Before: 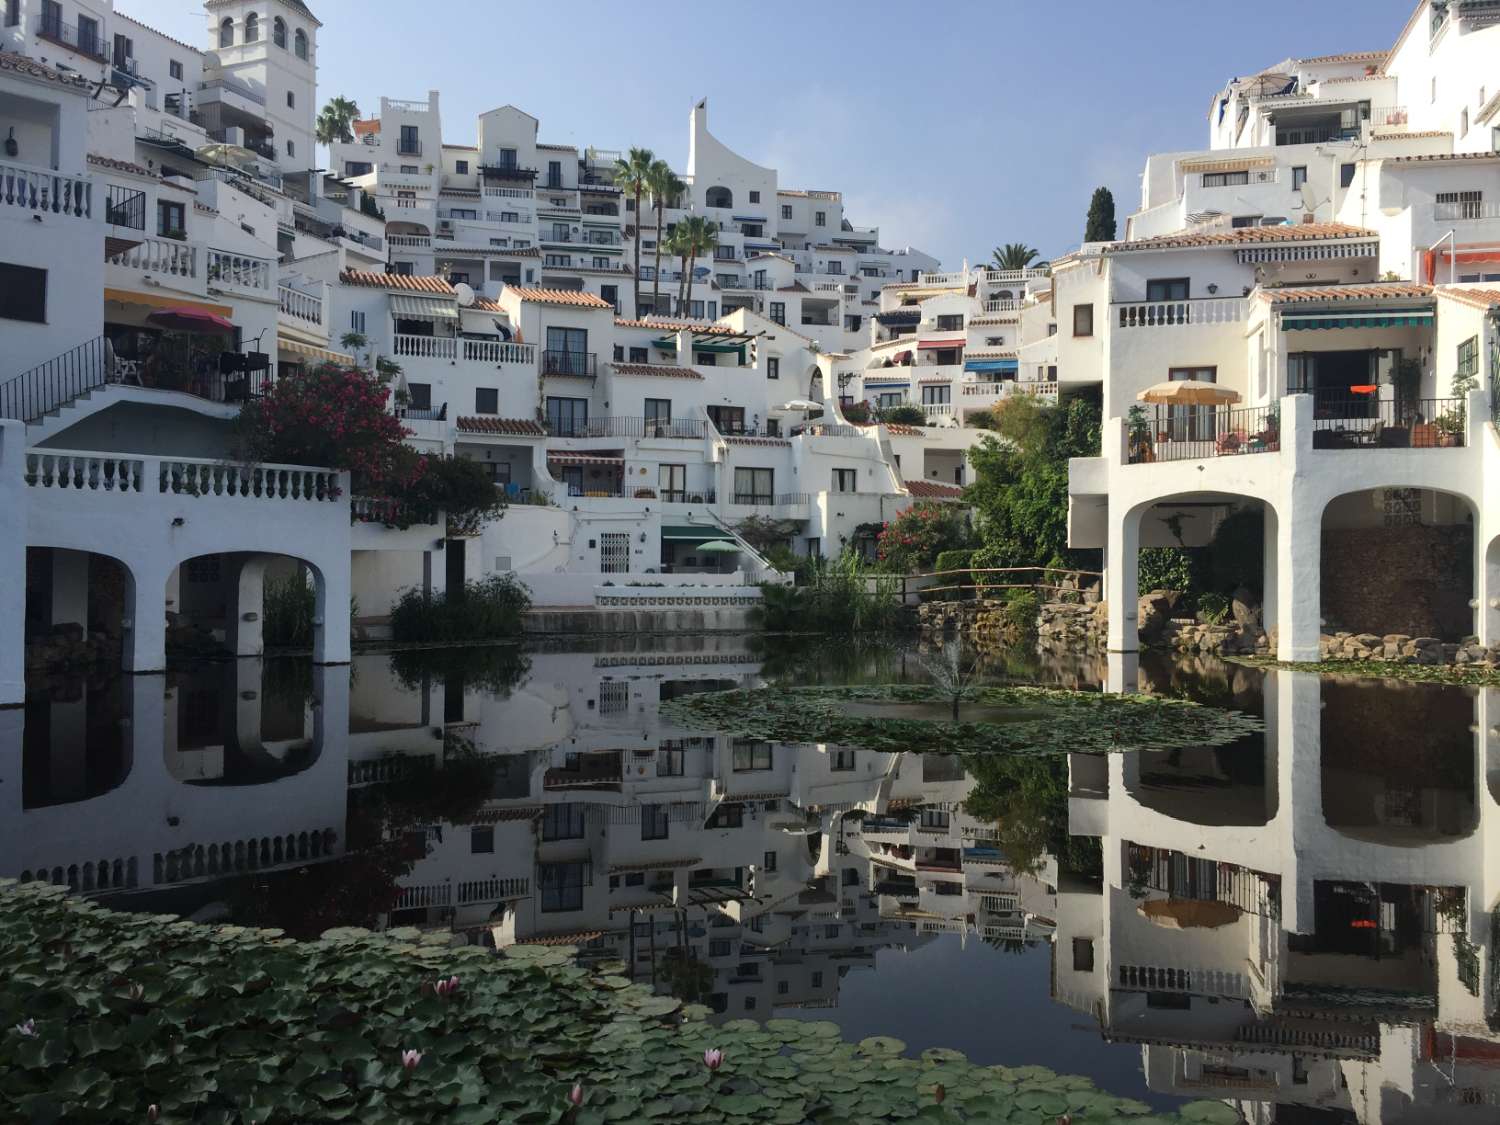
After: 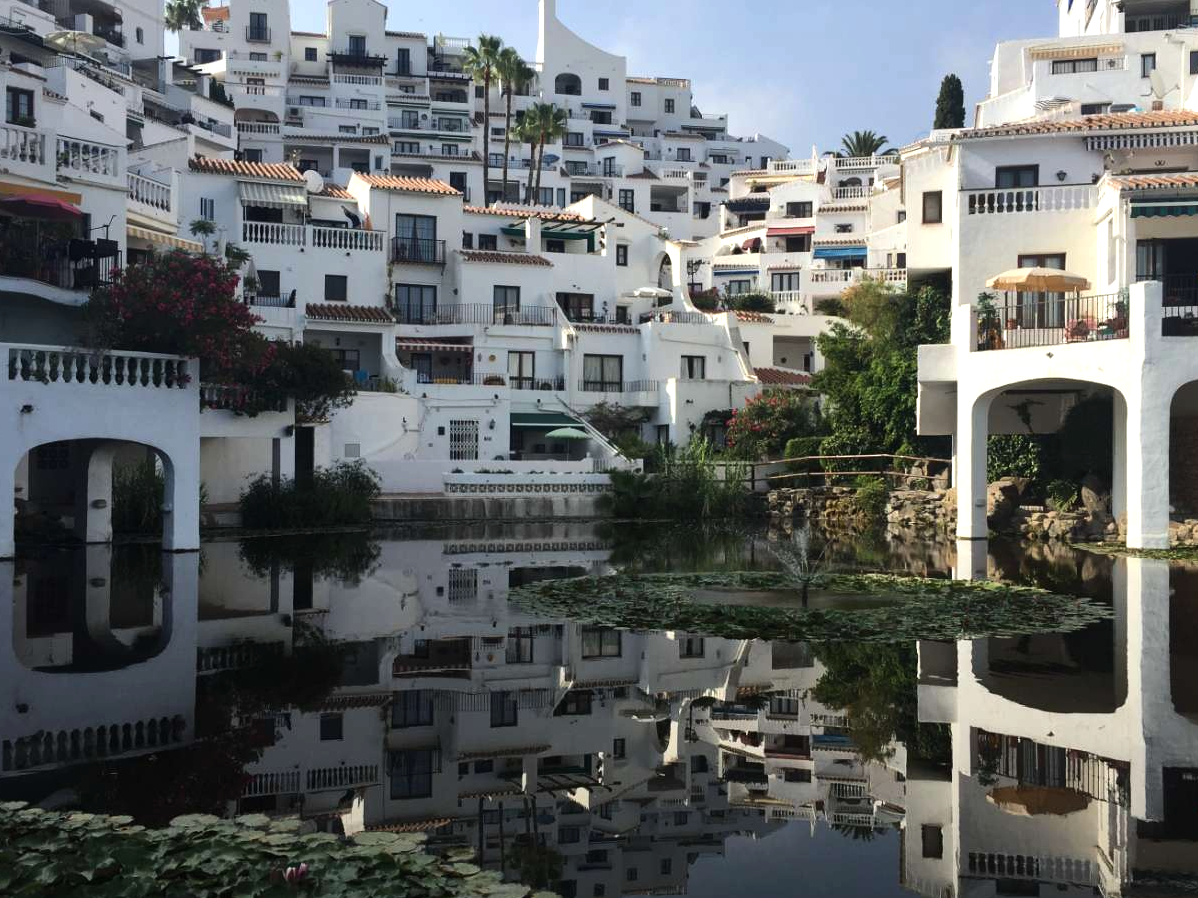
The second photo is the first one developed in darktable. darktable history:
crop and rotate: left 10.071%, top 10.071%, right 10.02%, bottom 10.02%
tone equalizer: -8 EV -0.417 EV, -7 EV -0.389 EV, -6 EV -0.333 EV, -5 EV -0.222 EV, -3 EV 0.222 EV, -2 EV 0.333 EV, -1 EV 0.389 EV, +0 EV 0.417 EV, edges refinement/feathering 500, mask exposure compensation -1.57 EV, preserve details no
